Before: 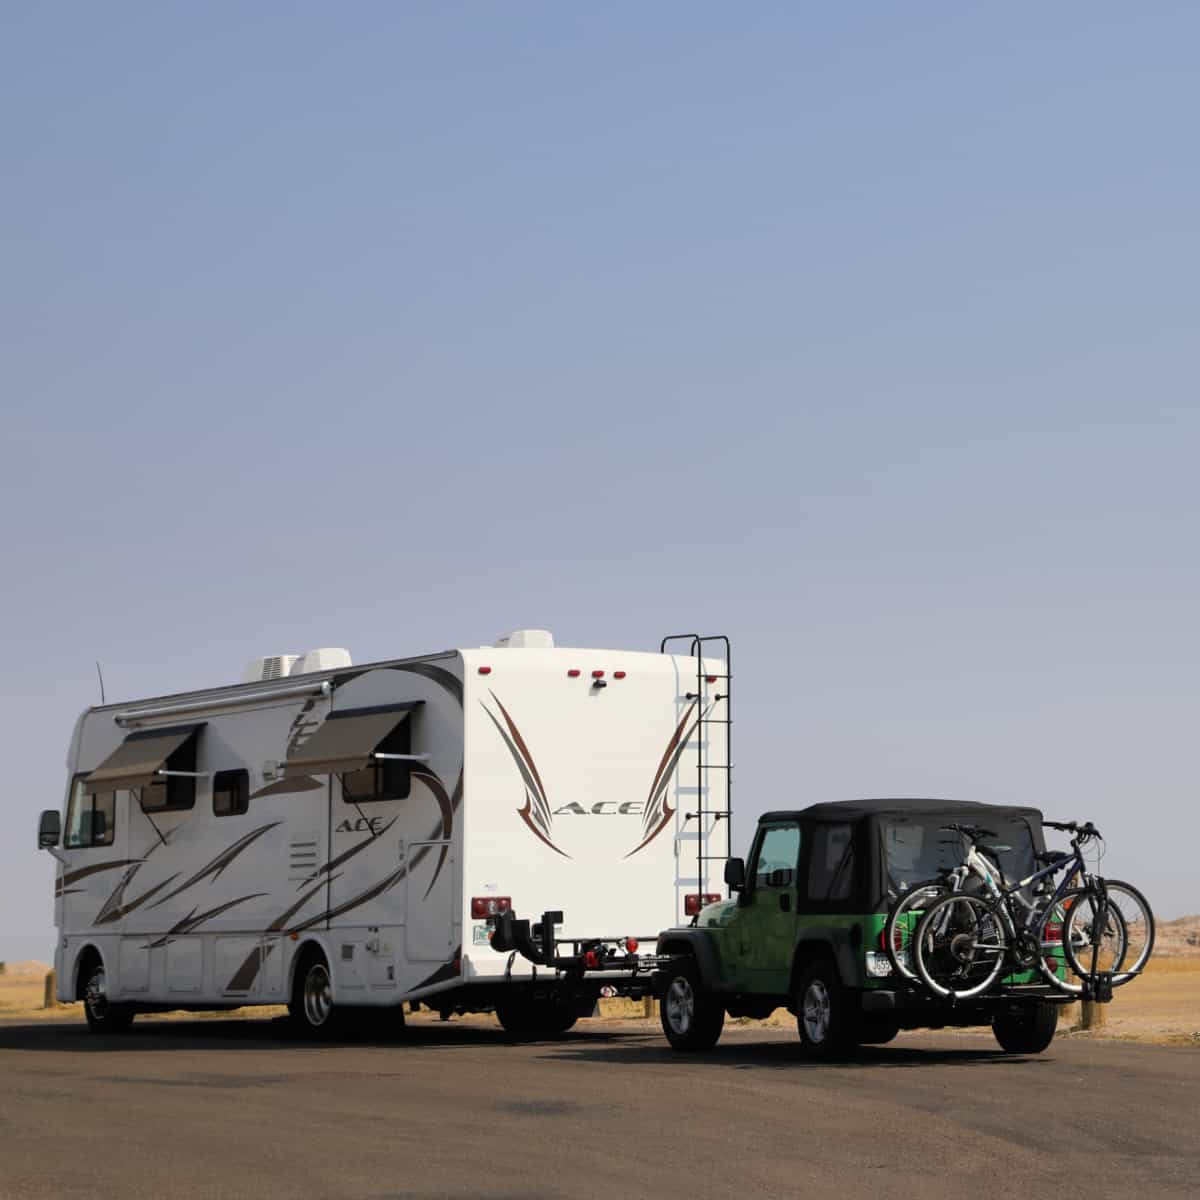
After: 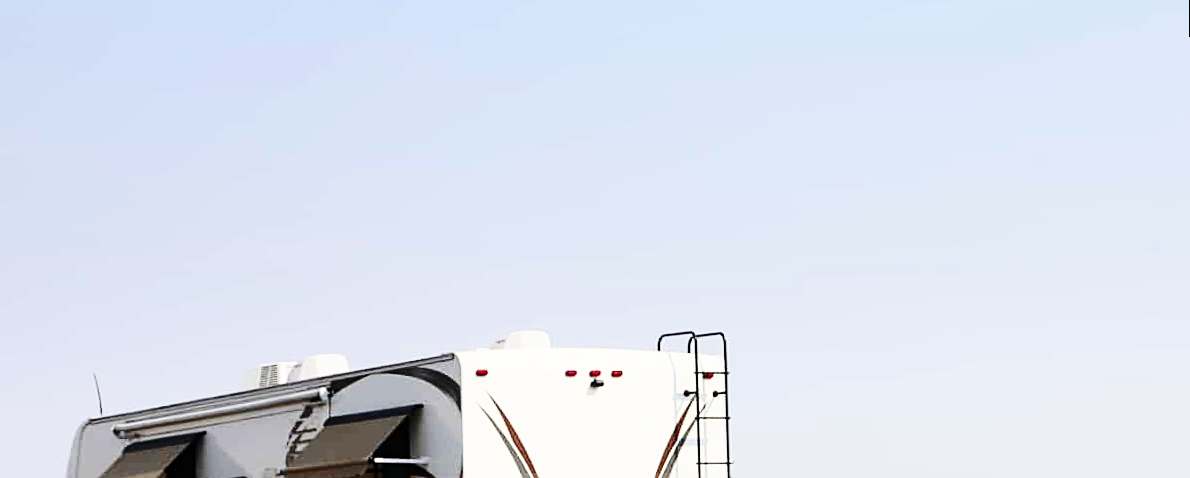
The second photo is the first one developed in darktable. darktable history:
contrast brightness saturation: contrast 0.22
base curve: curves: ch0 [(0, 0) (0.028, 0.03) (0.121, 0.232) (0.46, 0.748) (0.859, 0.968) (1, 1)], preserve colors none
sharpen: on, module defaults
rotate and perspective: rotation -1.42°, crop left 0.016, crop right 0.984, crop top 0.035, crop bottom 0.965
crop and rotate: top 23.84%, bottom 34.294%
